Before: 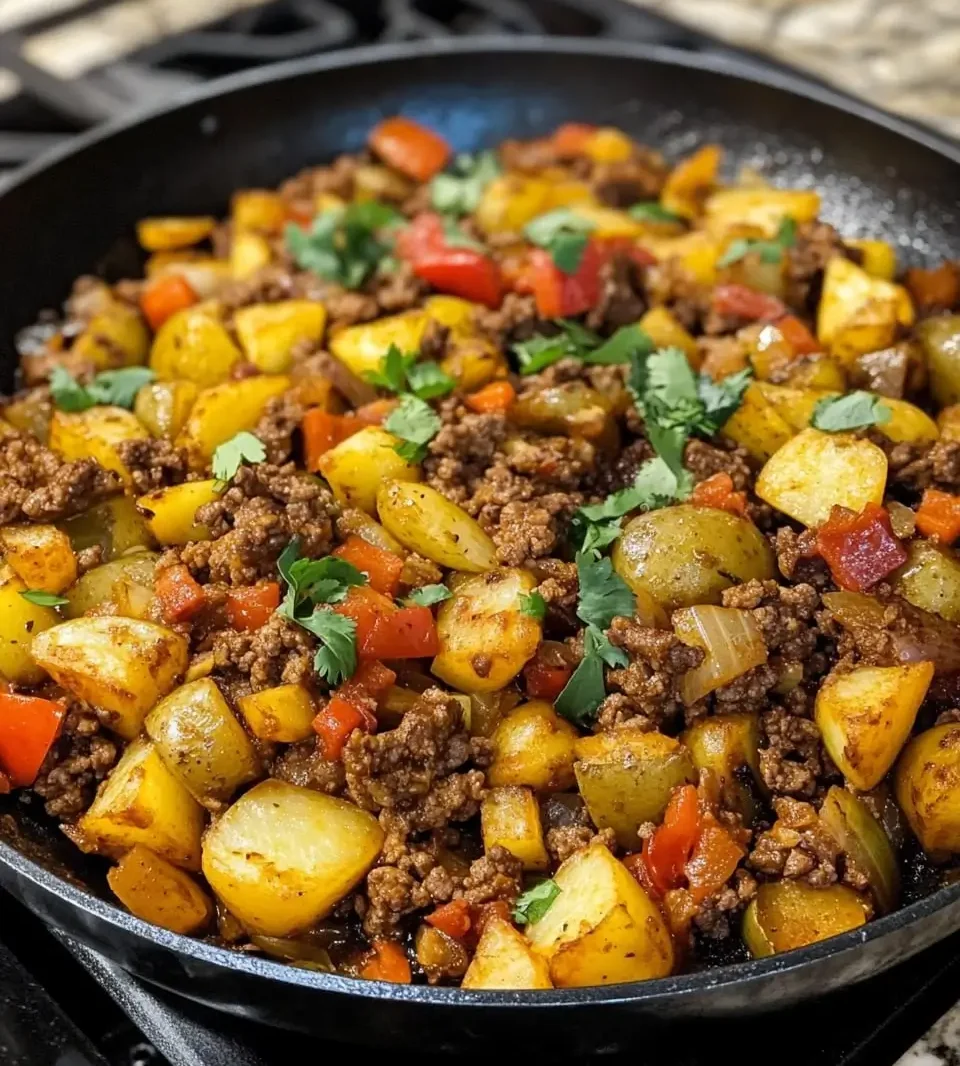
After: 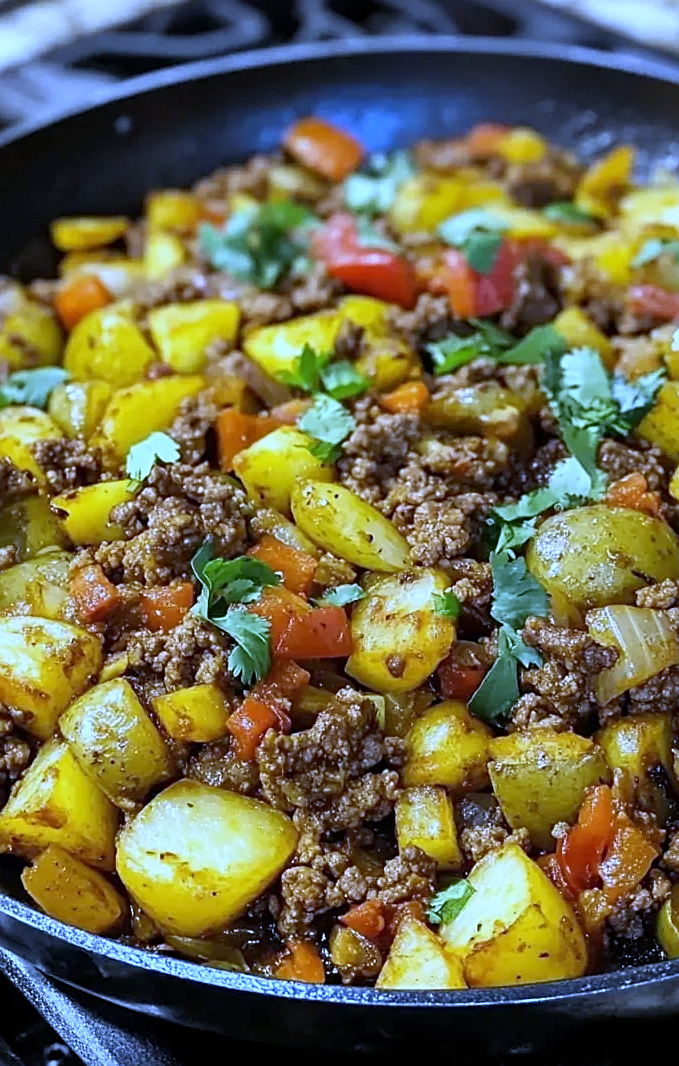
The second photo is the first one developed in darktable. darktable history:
sharpen: on, module defaults
crop and rotate: left 9.061%, right 20.142%
white balance: red 0.766, blue 1.537
base curve: curves: ch0 [(0, 0) (0.666, 0.806) (1, 1)]
